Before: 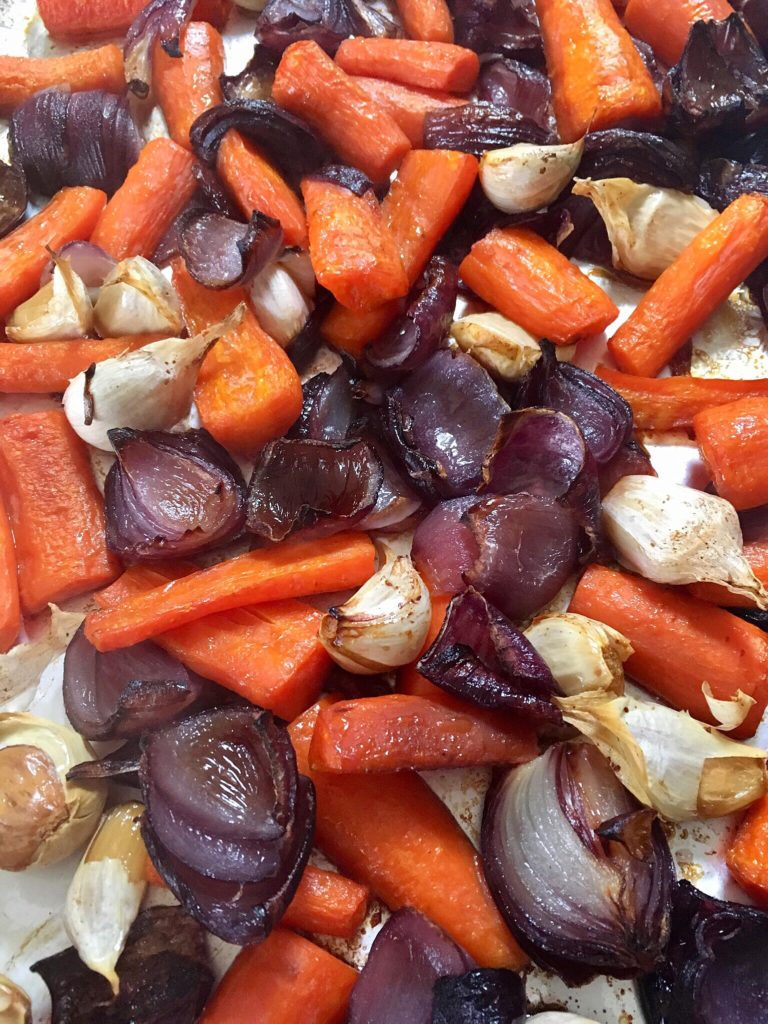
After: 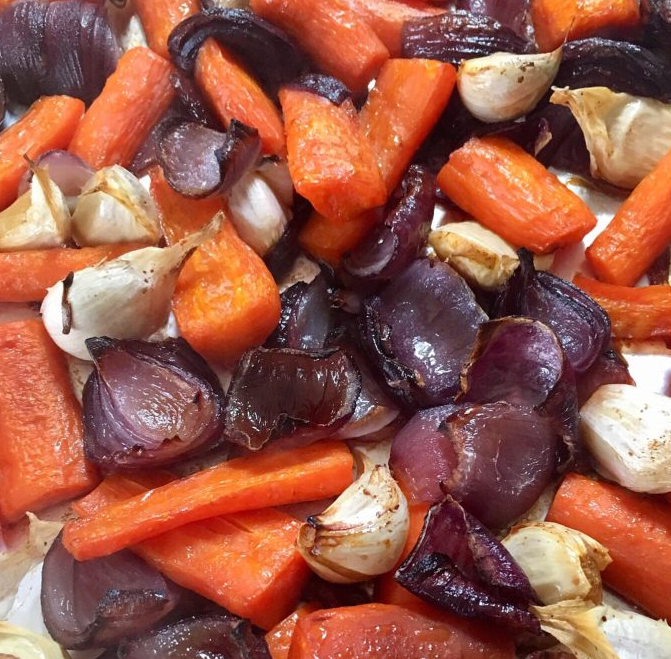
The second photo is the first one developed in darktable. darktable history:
crop: left 2.925%, top 8.942%, right 9.632%, bottom 26.683%
